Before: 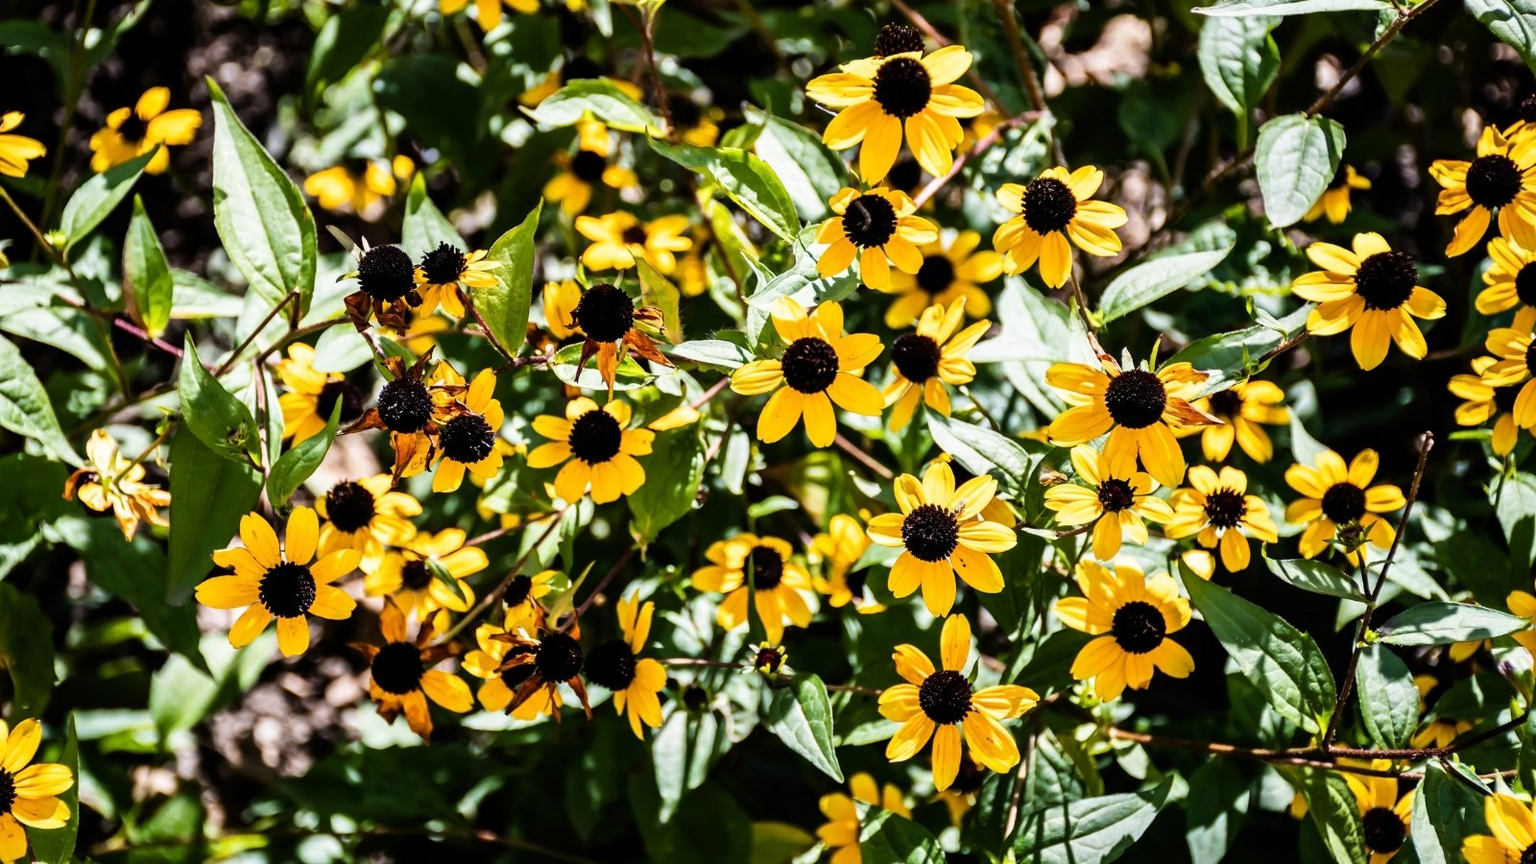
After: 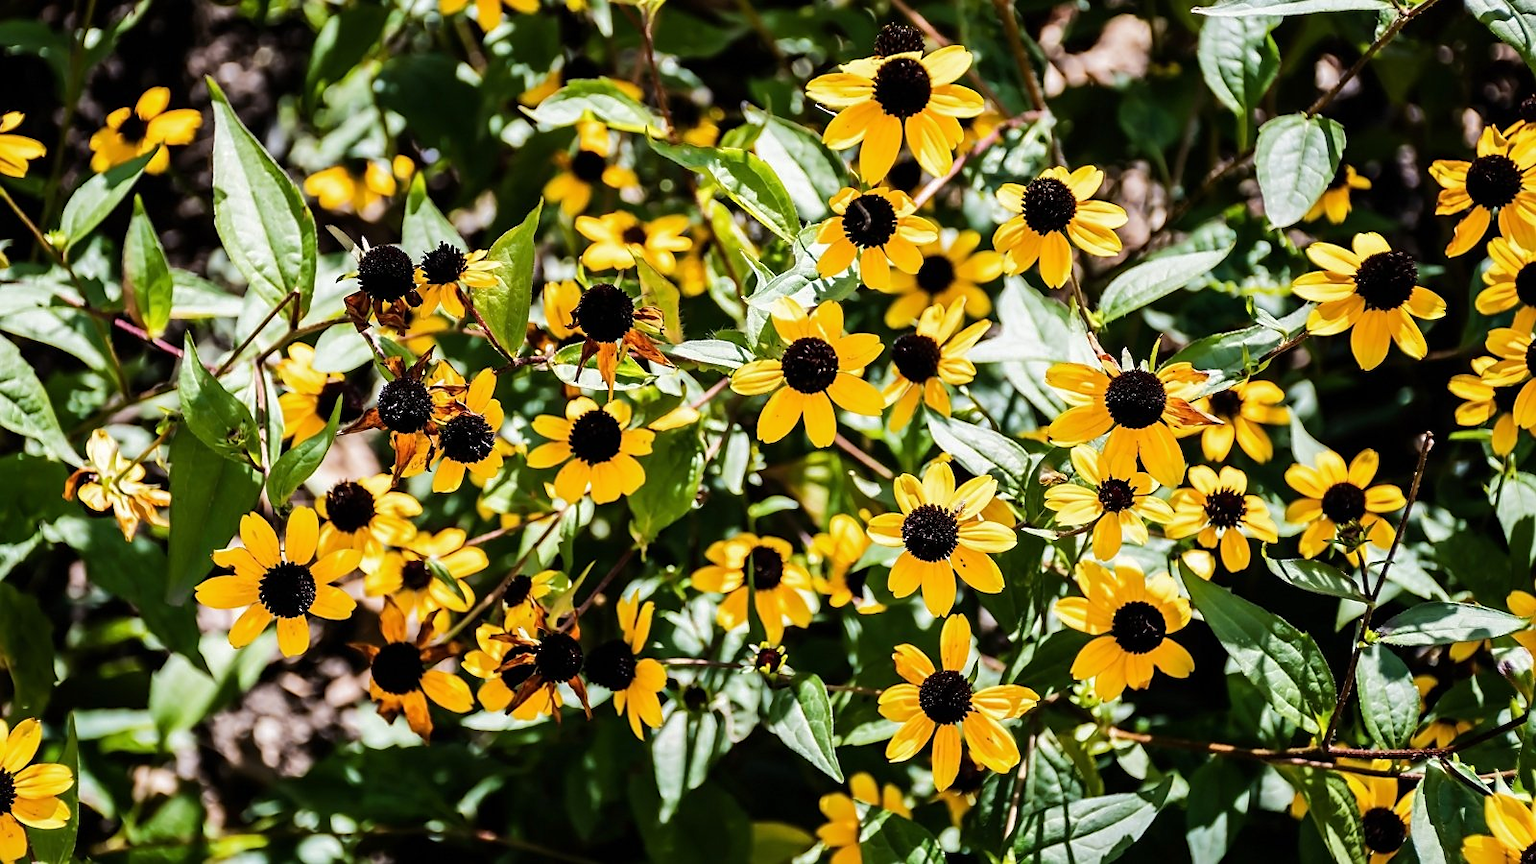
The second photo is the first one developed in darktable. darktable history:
base curve: curves: ch0 [(0, 0) (0.235, 0.266) (0.503, 0.496) (0.786, 0.72) (1, 1)]
sharpen: radius 1.458, amount 0.398, threshold 1.271
